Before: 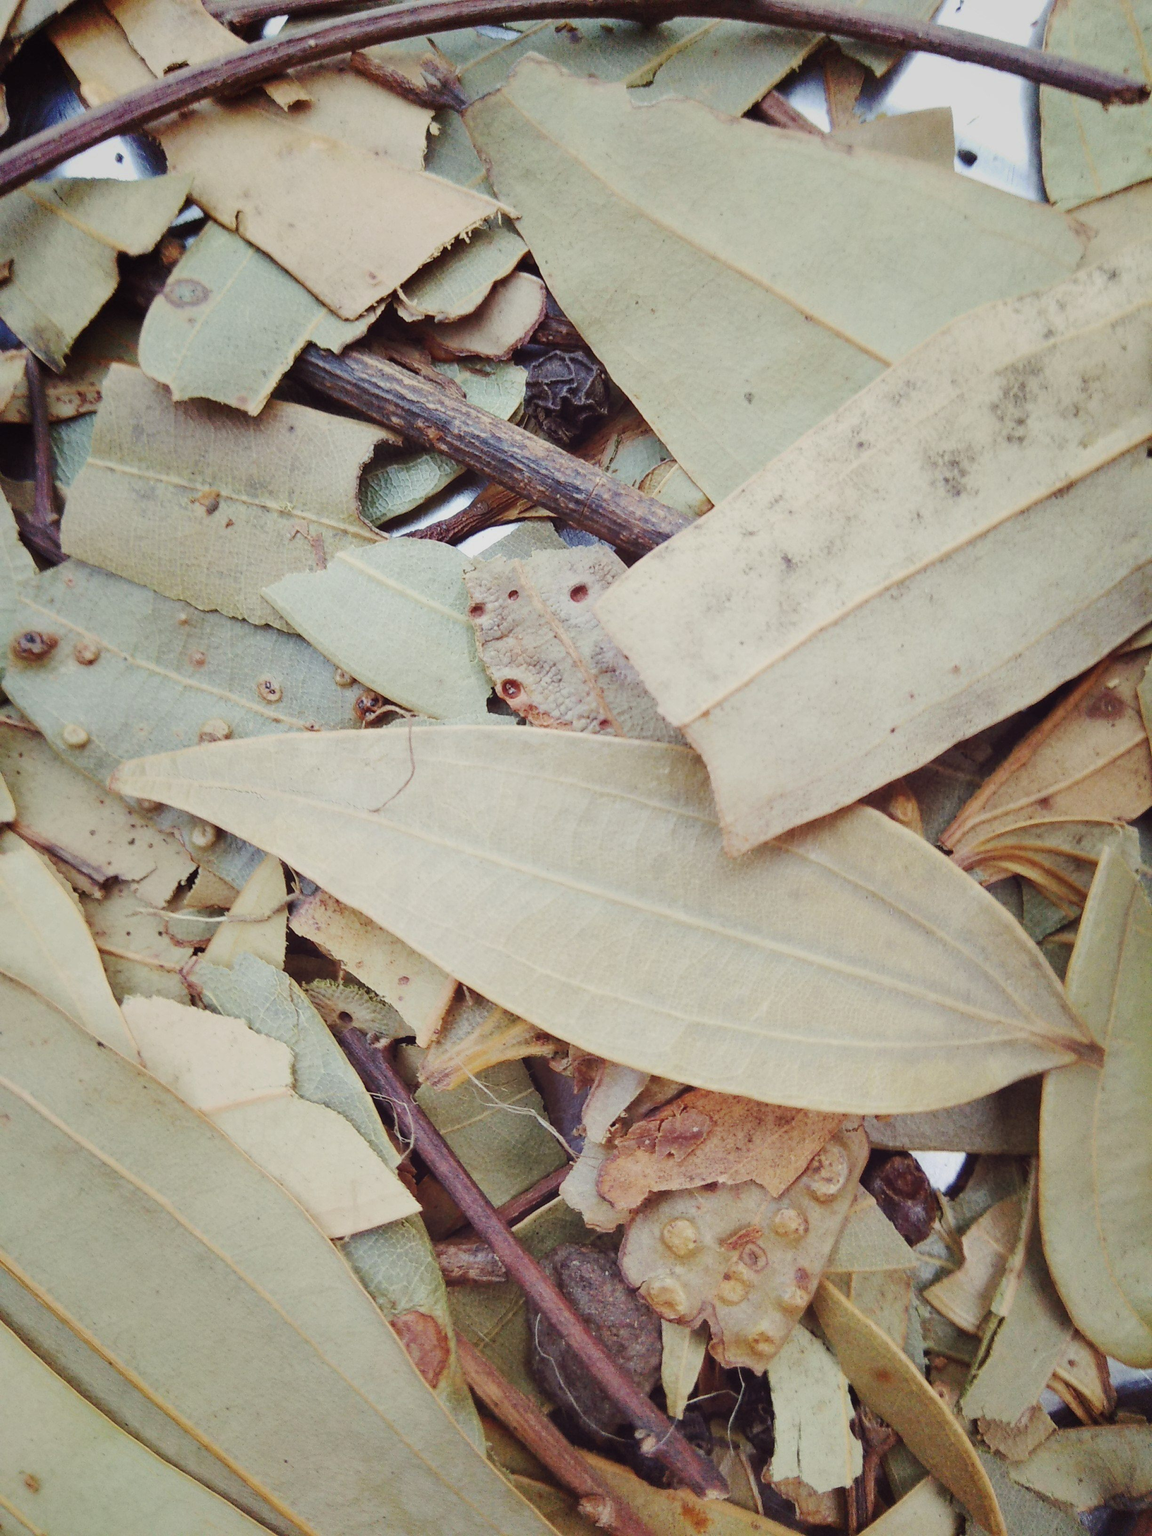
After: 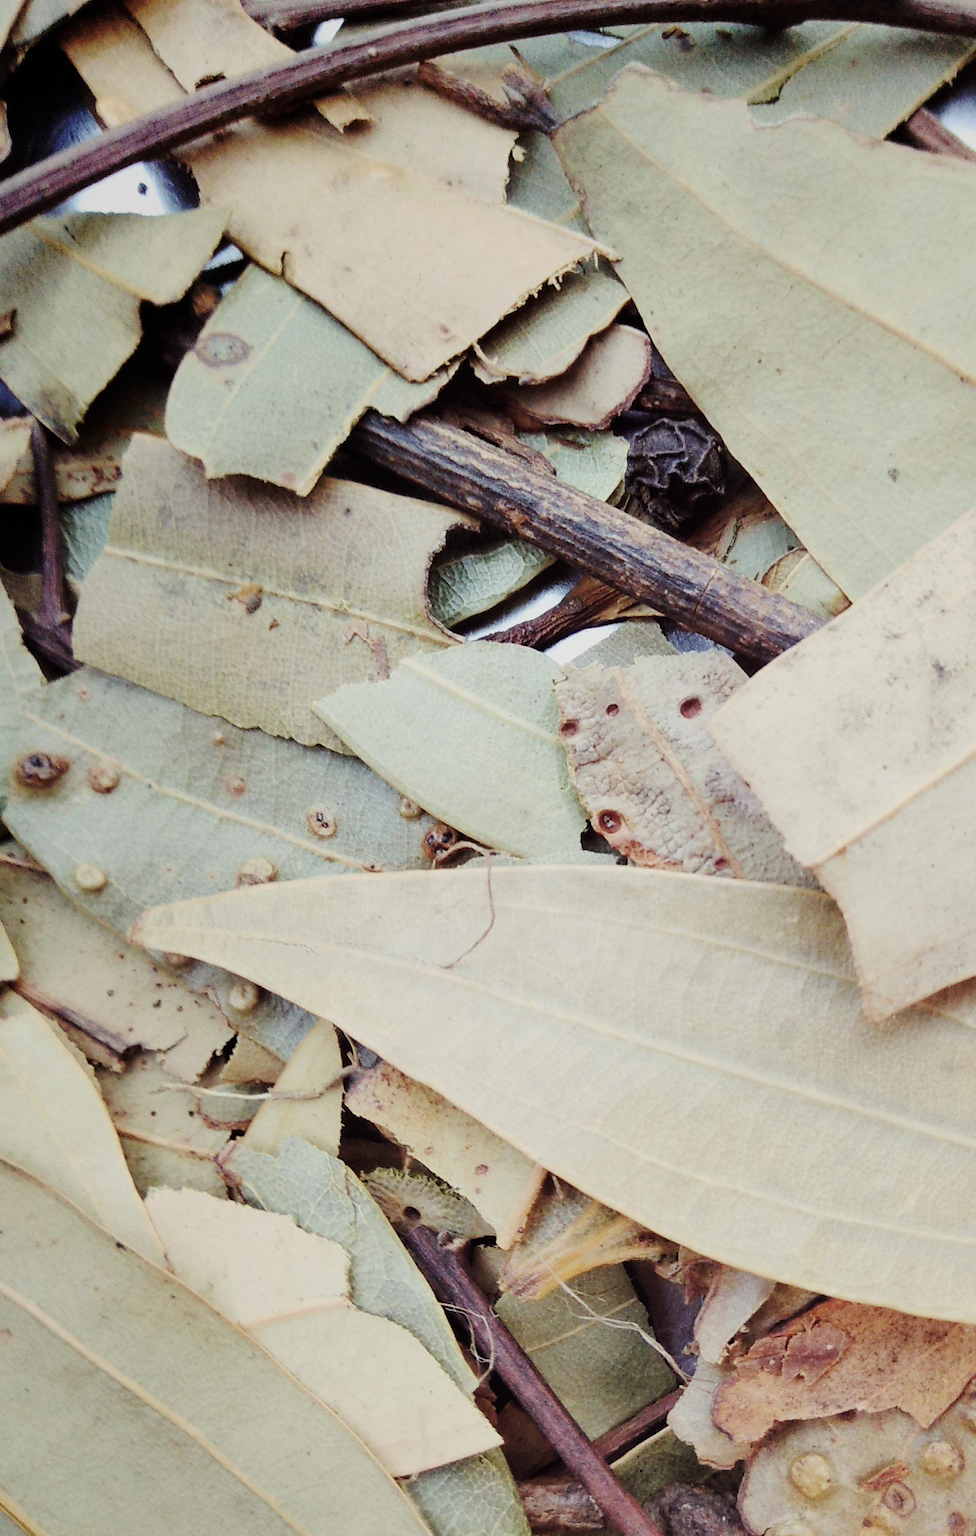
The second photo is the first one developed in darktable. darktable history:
crop: right 28.888%, bottom 16.143%
filmic rgb: black relative exposure -8.06 EV, white relative exposure 3 EV, threshold 5.98 EV, hardness 5.33, contrast 1.263, color science v6 (2022), enable highlight reconstruction true
